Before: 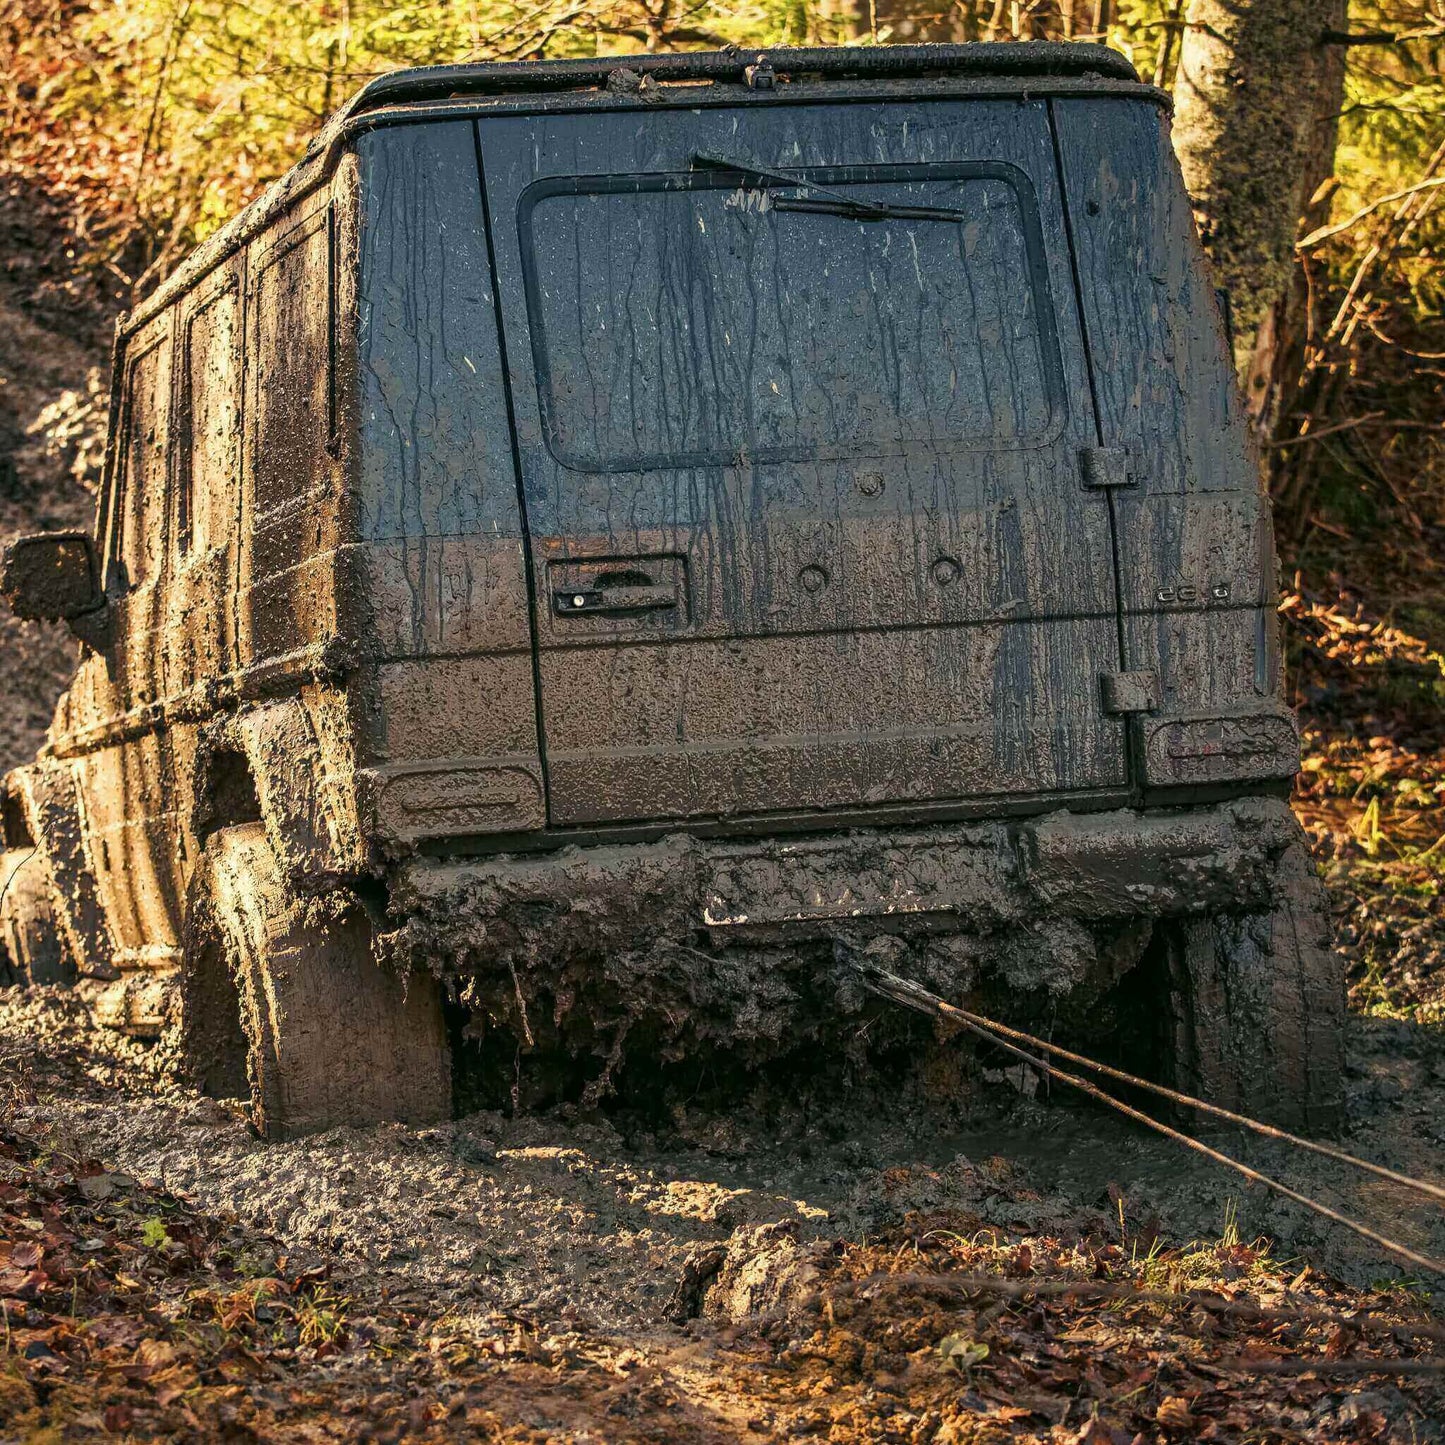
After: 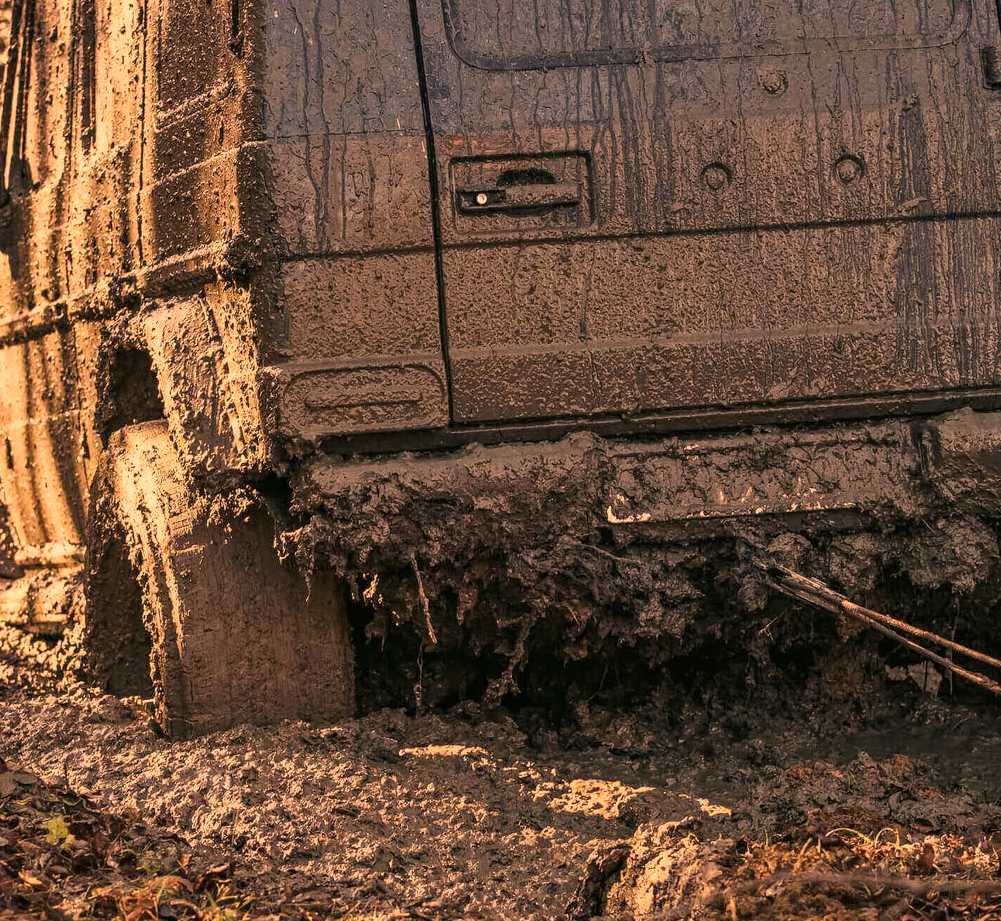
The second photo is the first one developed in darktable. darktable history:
color correction: highlights a* 39.32, highlights b* 39.9, saturation 0.689
crop: left 6.759%, top 27.859%, right 23.907%, bottom 8.401%
tone equalizer: smoothing diameter 24.8%, edges refinement/feathering 8.66, preserve details guided filter
shadows and highlights: shadows 23.2, highlights -49.08, soften with gaussian
